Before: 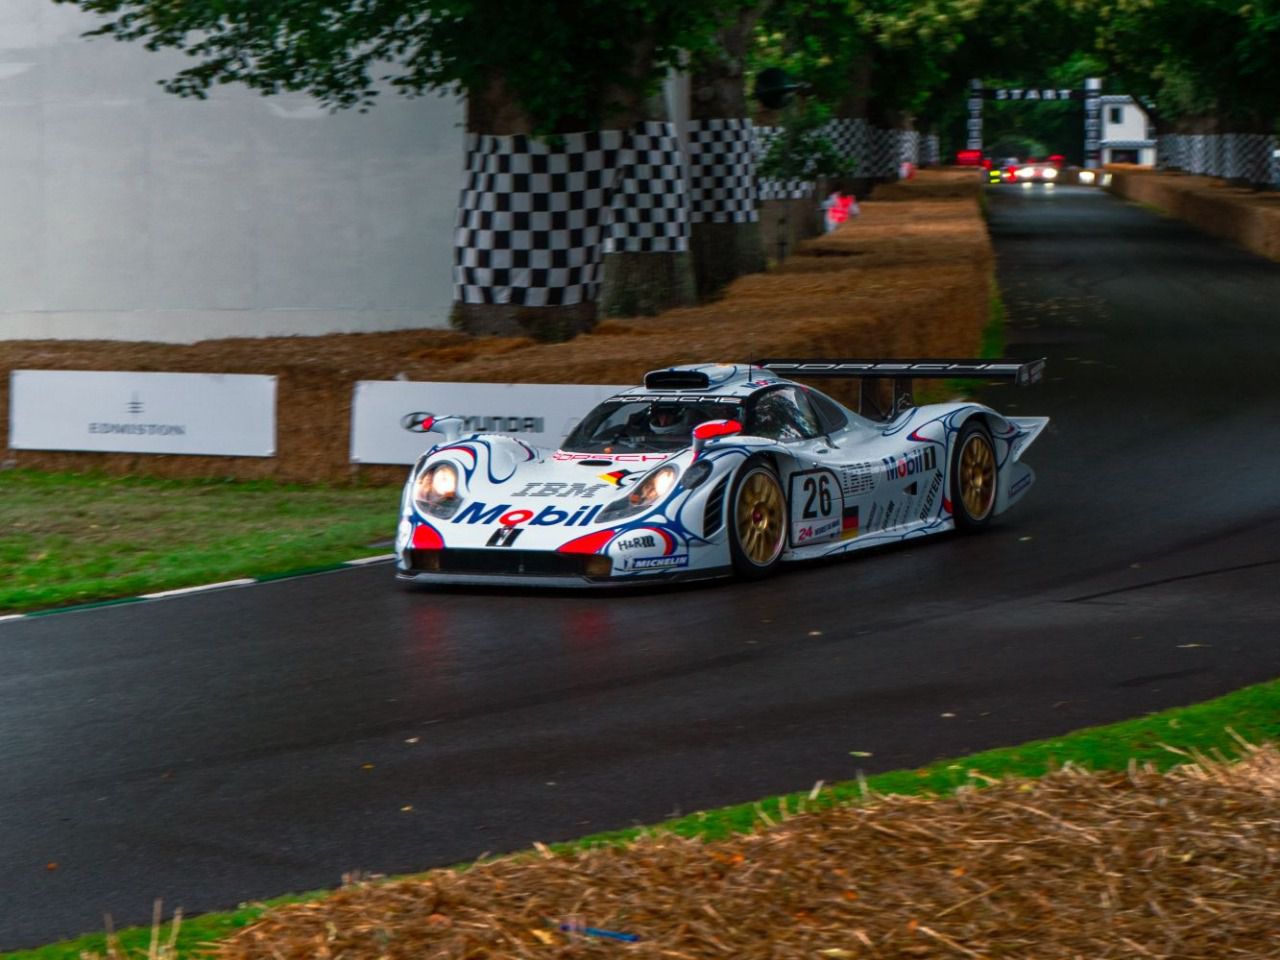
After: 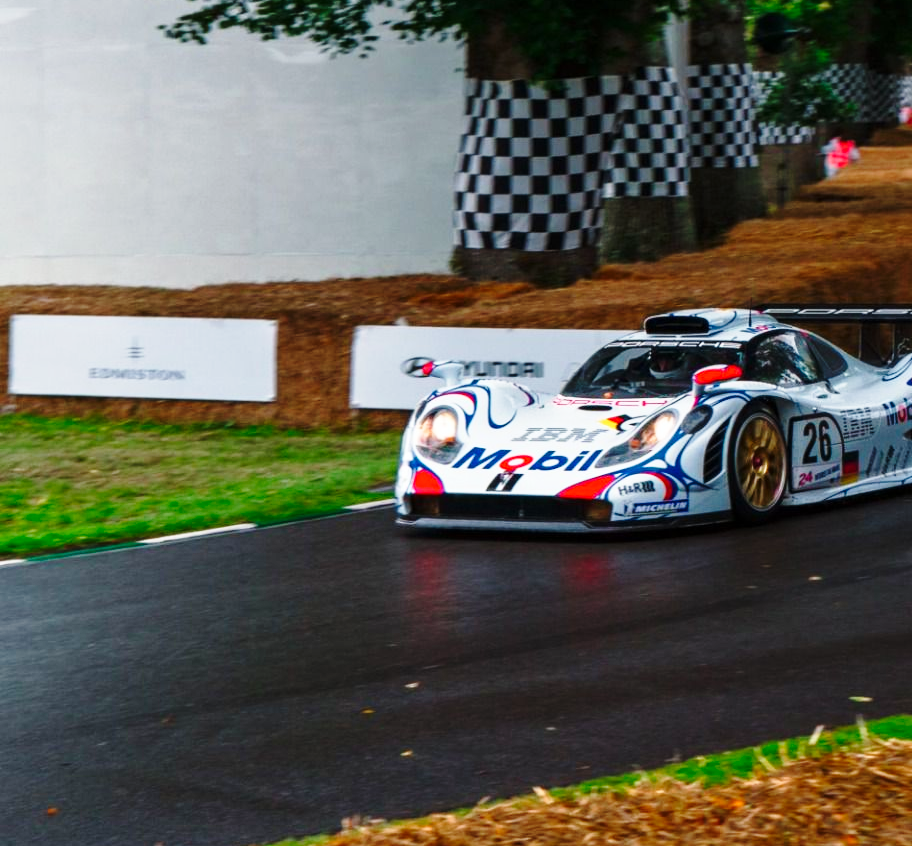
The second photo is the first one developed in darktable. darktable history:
crop: top 5.803%, right 27.864%, bottom 5.804%
base curve: curves: ch0 [(0, 0) (0.028, 0.03) (0.121, 0.232) (0.46, 0.748) (0.859, 0.968) (1, 1)], preserve colors none
